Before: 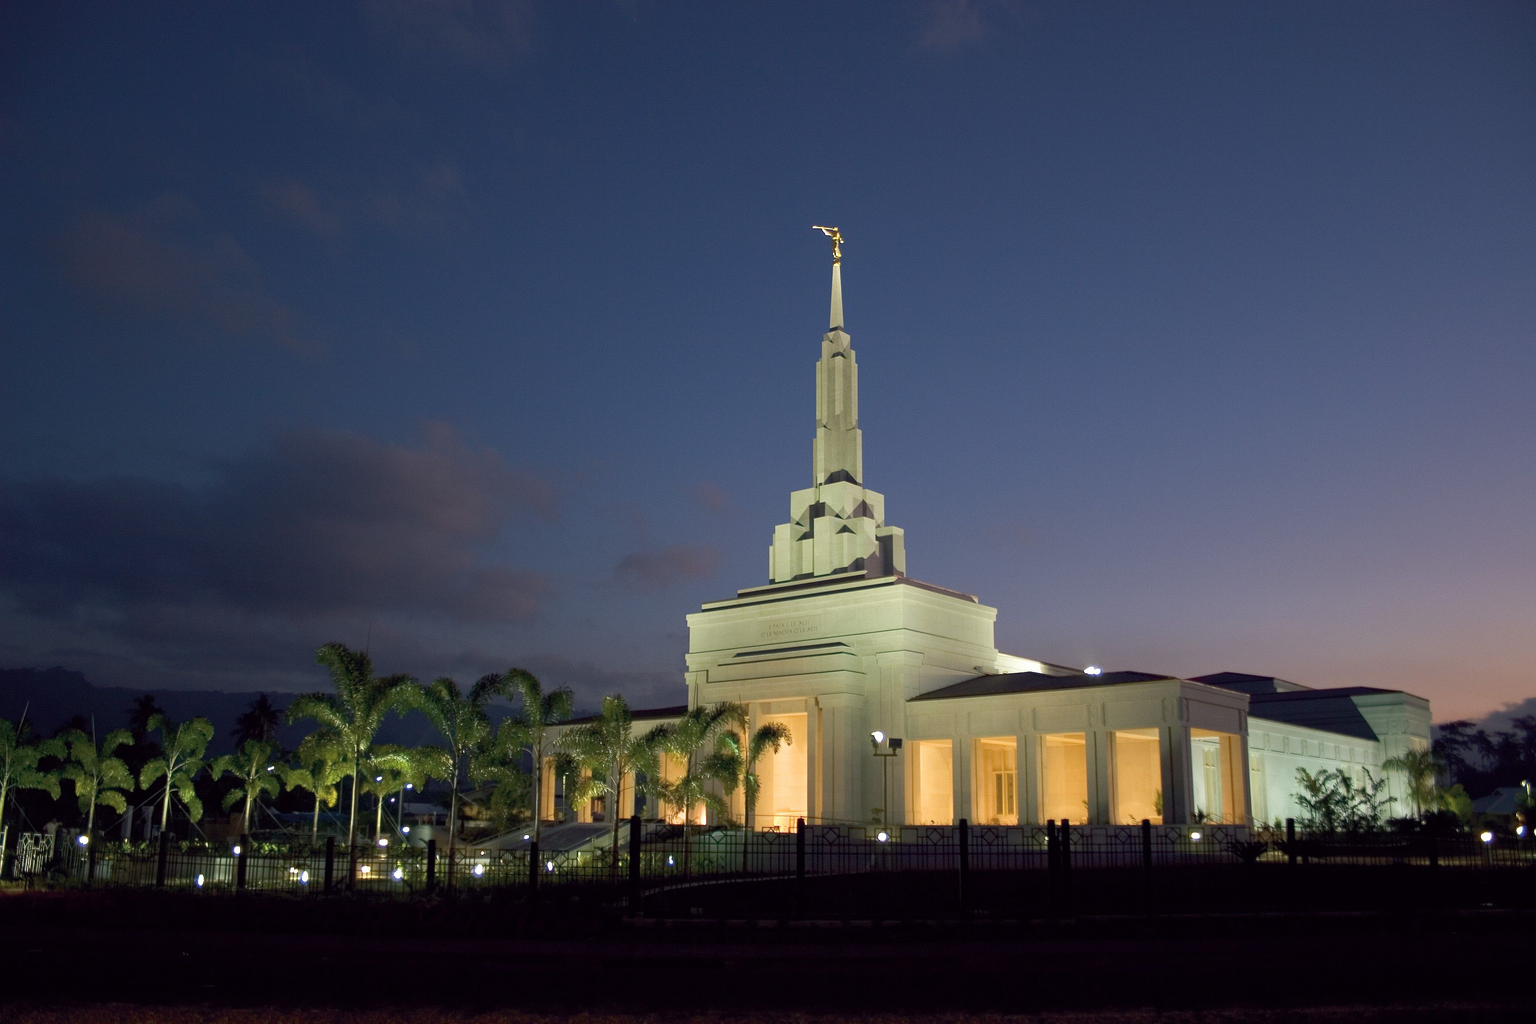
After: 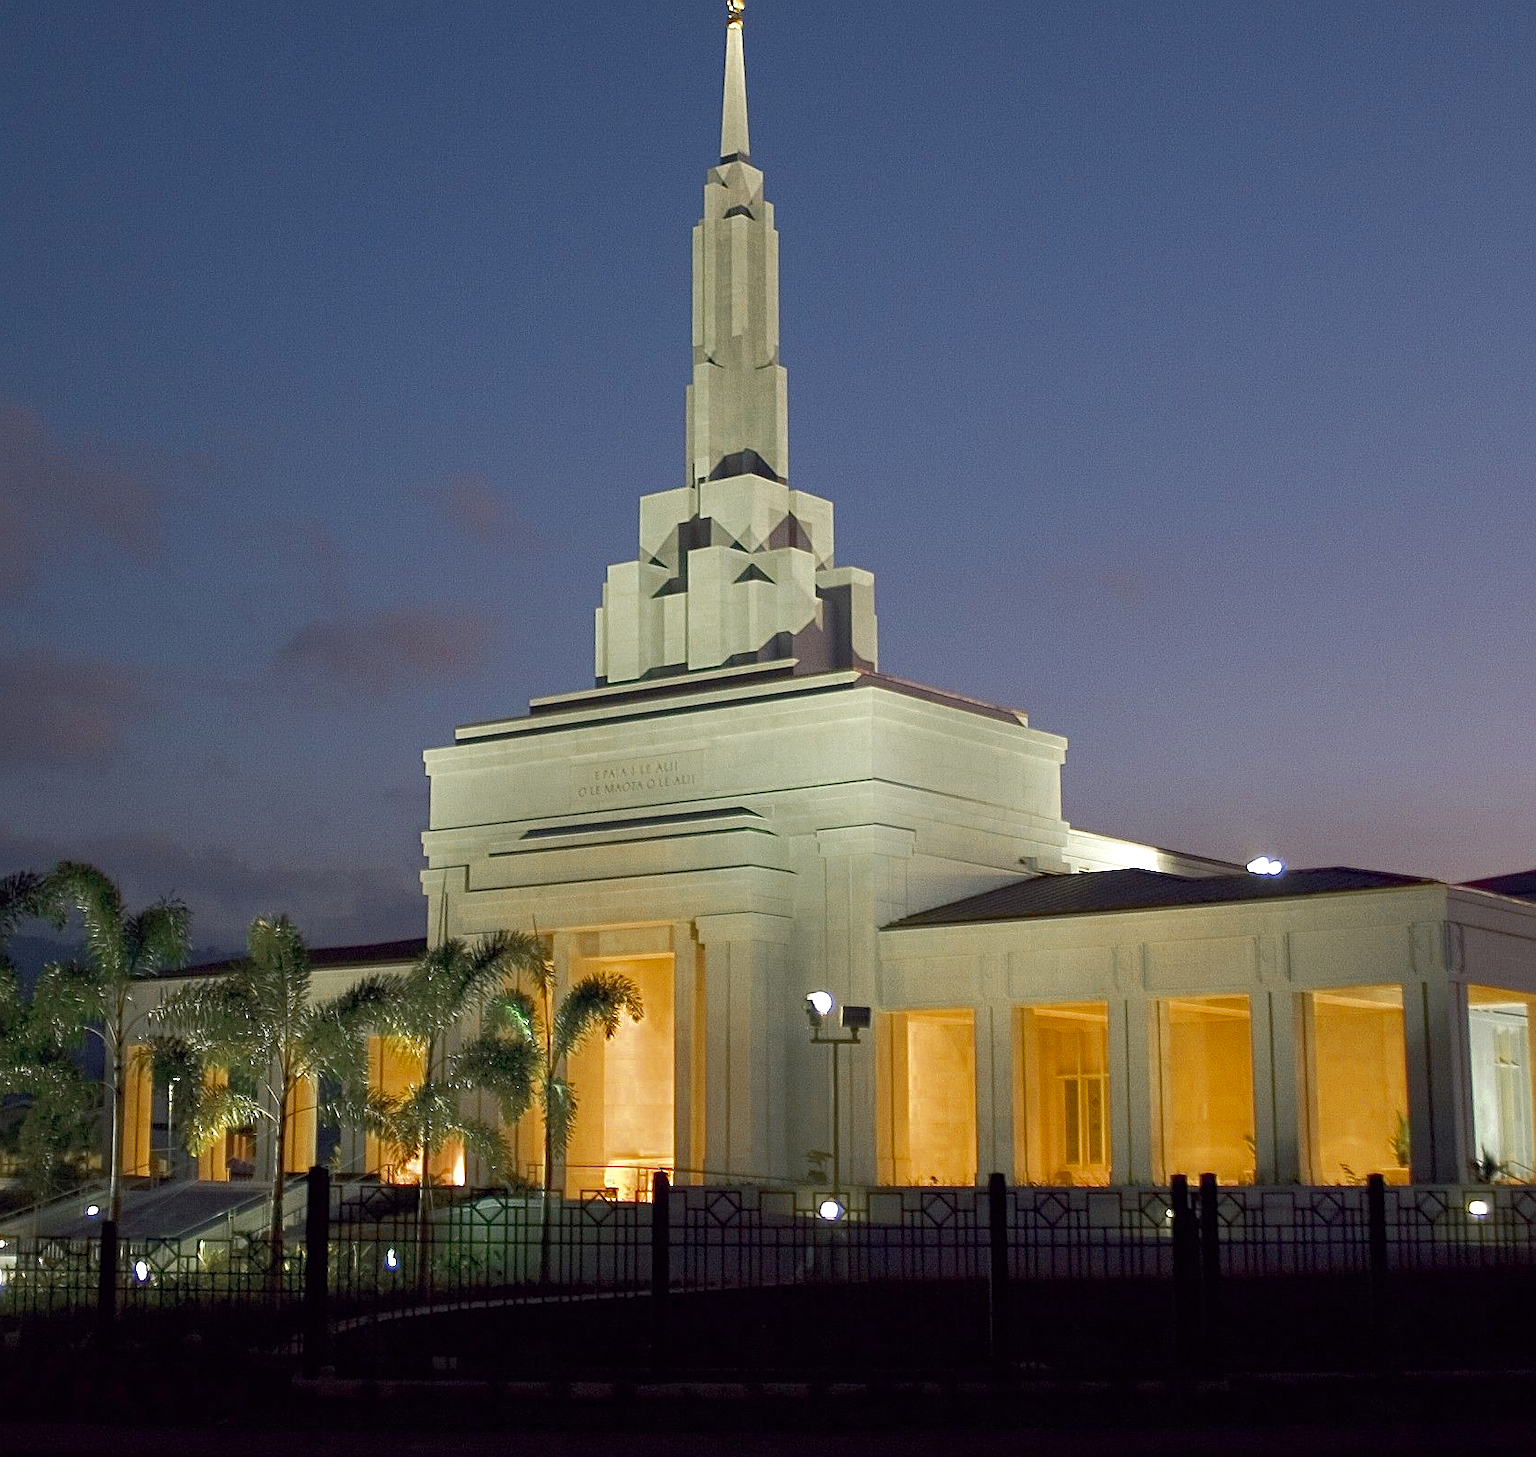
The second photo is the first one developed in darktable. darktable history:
color zones: curves: ch0 [(0.11, 0.396) (0.195, 0.36) (0.25, 0.5) (0.303, 0.412) (0.357, 0.544) (0.75, 0.5) (0.967, 0.328)]; ch1 [(0, 0.468) (0.112, 0.512) (0.202, 0.6) (0.25, 0.5) (0.307, 0.352) (0.357, 0.544) (0.75, 0.5) (0.963, 0.524)]
crop: left 31.379%, top 24.658%, right 20.326%, bottom 6.628%
exposure: exposure 0.2 EV, compensate highlight preservation false
sharpen: on, module defaults
